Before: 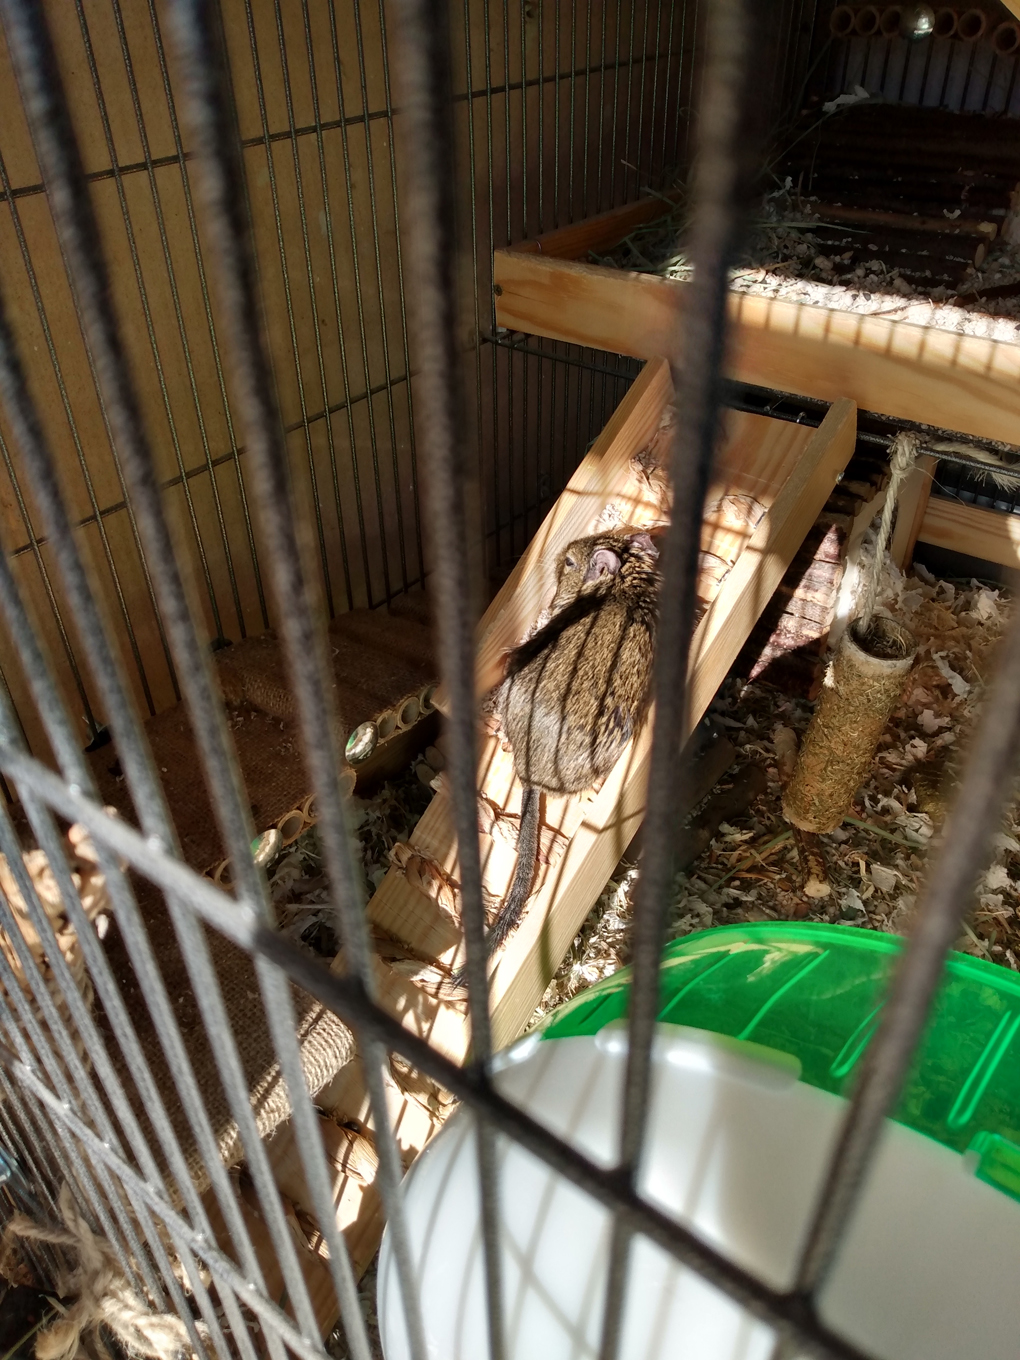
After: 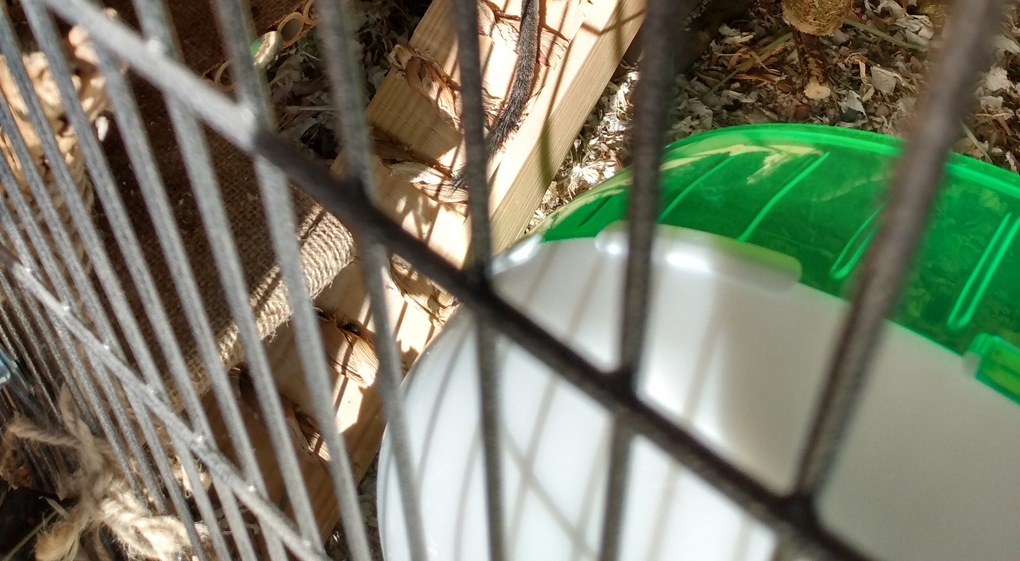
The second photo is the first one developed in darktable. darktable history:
crop and rotate: top 58.689%, bottom 0.042%
